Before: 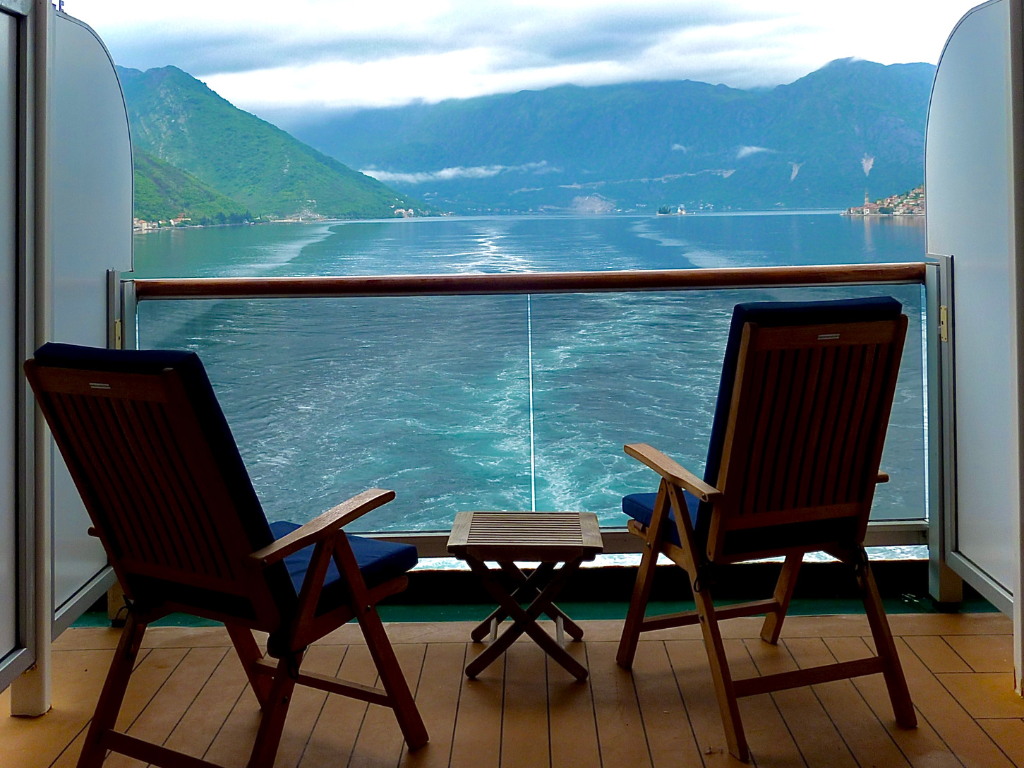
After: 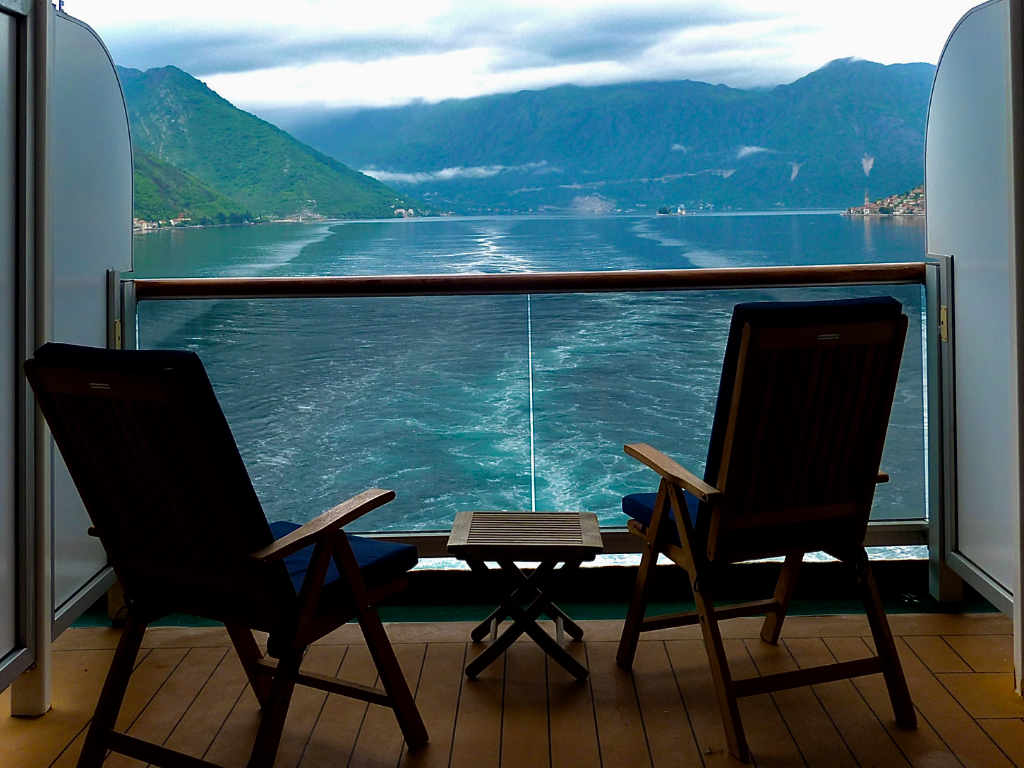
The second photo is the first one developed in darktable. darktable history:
exposure: exposure -0.36 EV, compensate highlight preservation false
color balance rgb: shadows lift › luminance -10%, power › luminance -9%, linear chroma grading › global chroma 10%, global vibrance 10%, contrast 15%, saturation formula JzAzBz (2021)
